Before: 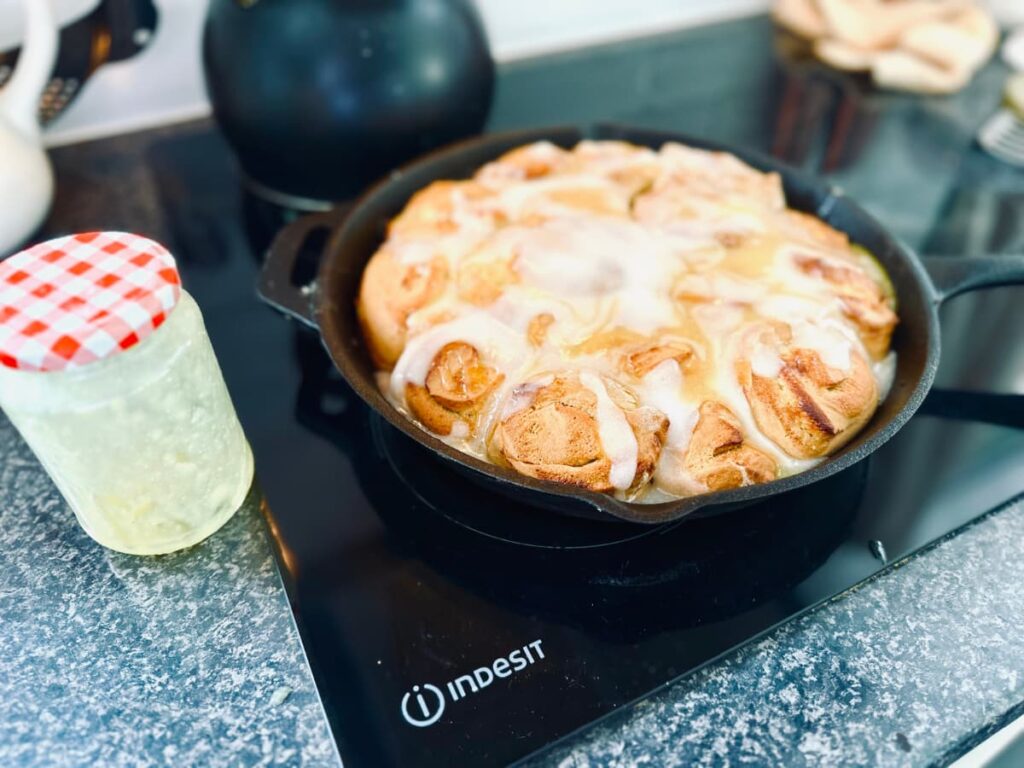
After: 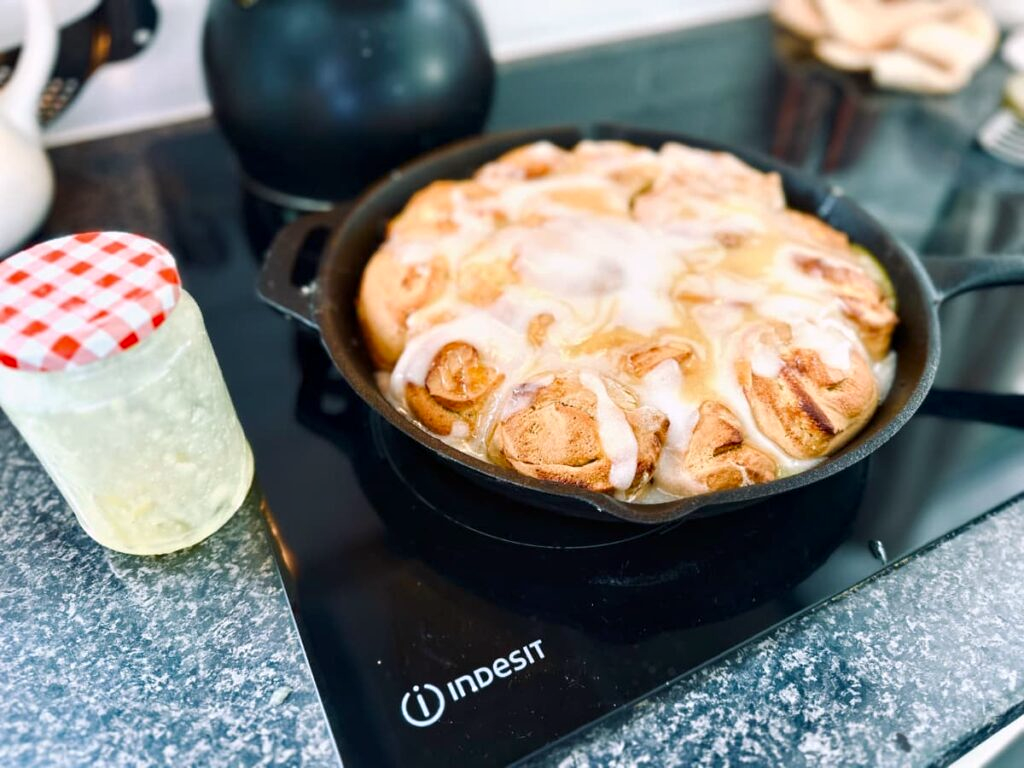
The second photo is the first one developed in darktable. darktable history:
contrast equalizer: octaves 7, y [[0.528 ×6], [0.514 ×6], [0.362 ×6], [0 ×6], [0 ×6]]
color correction: highlights a* 3.12, highlights b* -1.55, shadows a* -0.101, shadows b* 2.52, saturation 0.98
